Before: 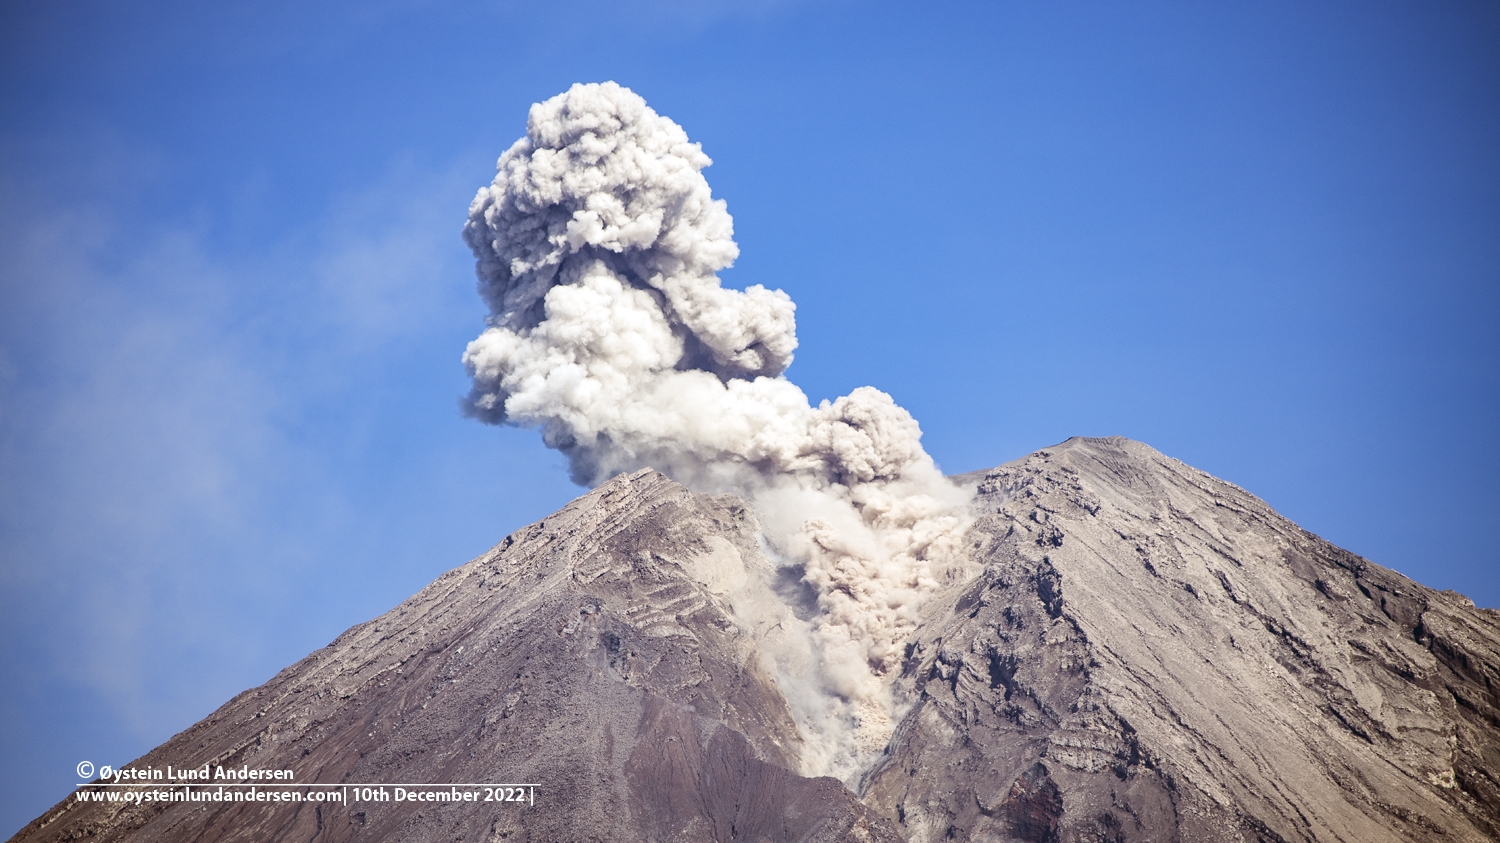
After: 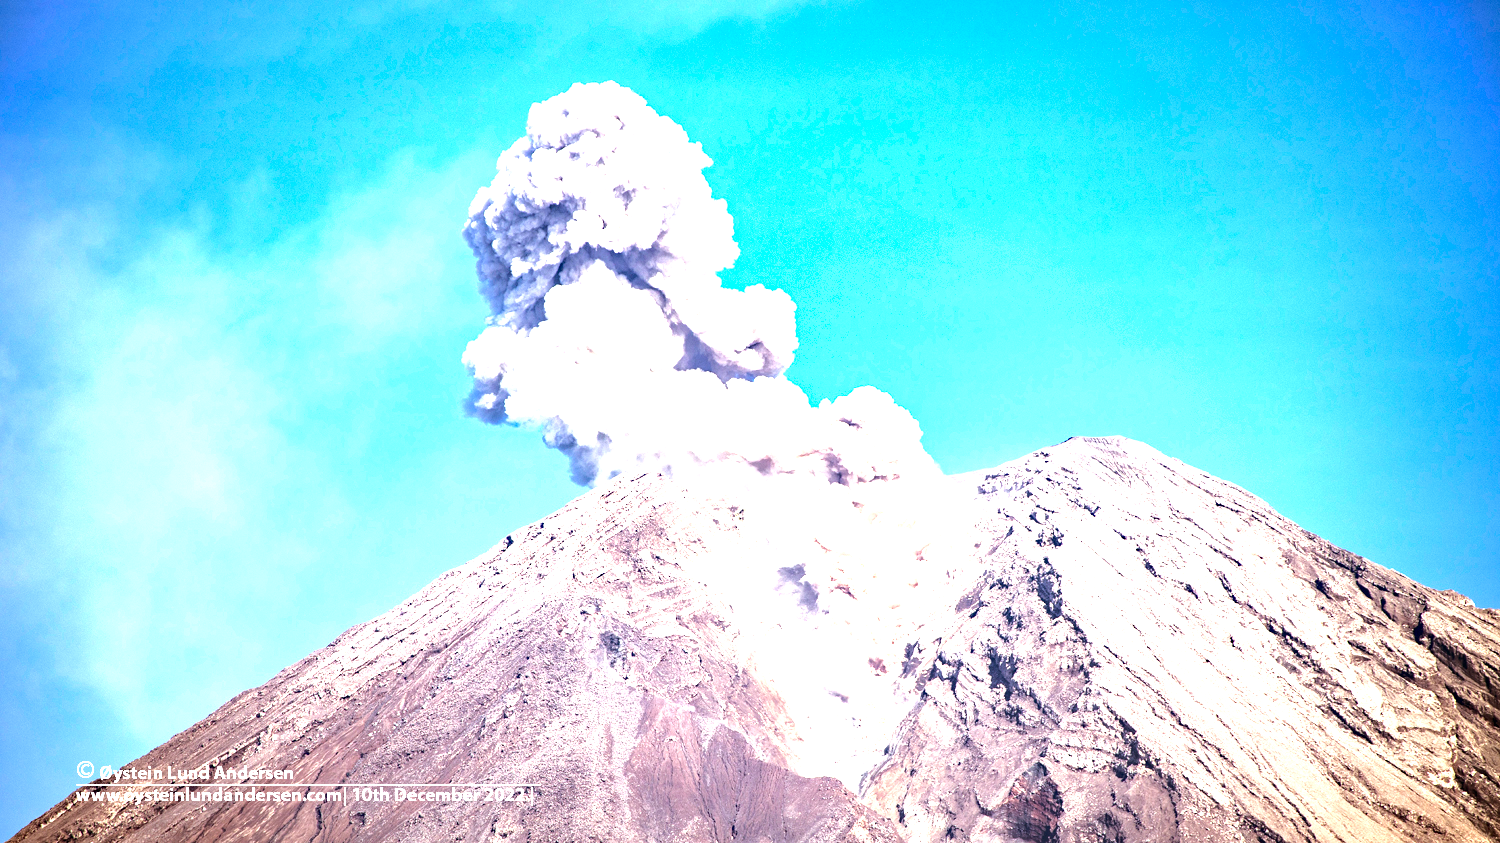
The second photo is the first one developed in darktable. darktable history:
haze removal: compatibility mode true
exposure: black level correction 0, exposure 1.977 EV, compensate highlight preservation false
base curve: curves: ch0 [(0, 0) (0.073, 0.04) (0.157, 0.139) (0.492, 0.492) (0.758, 0.758) (1, 1)]
shadows and highlights: shadows 25.36, highlights -23.82
